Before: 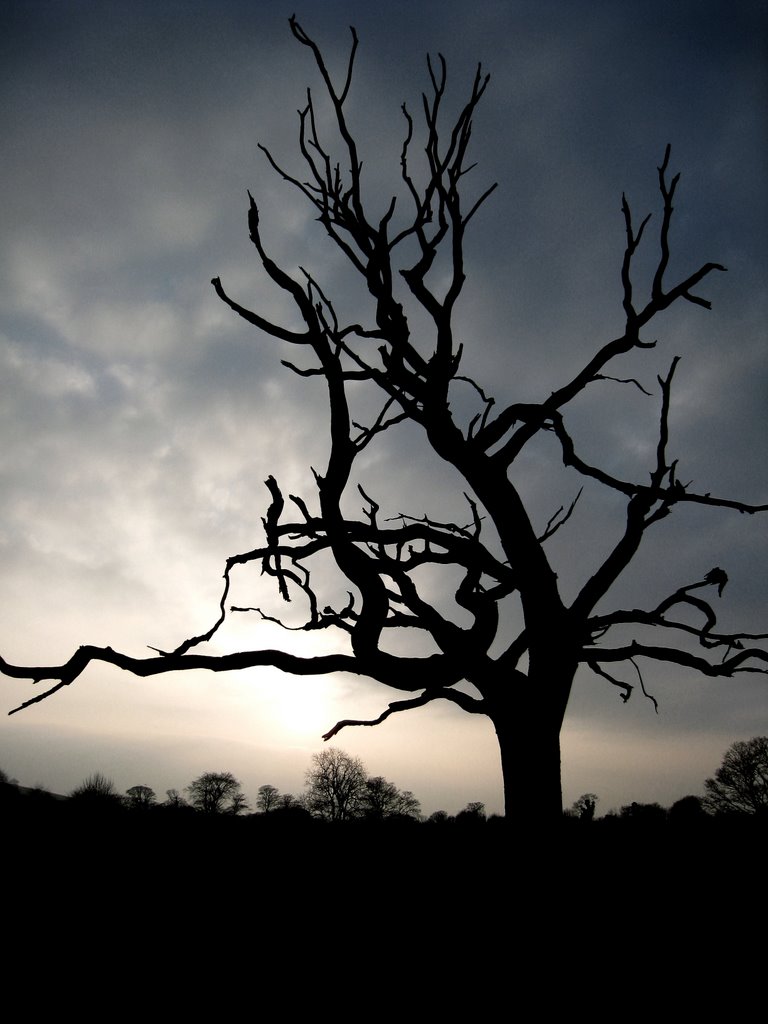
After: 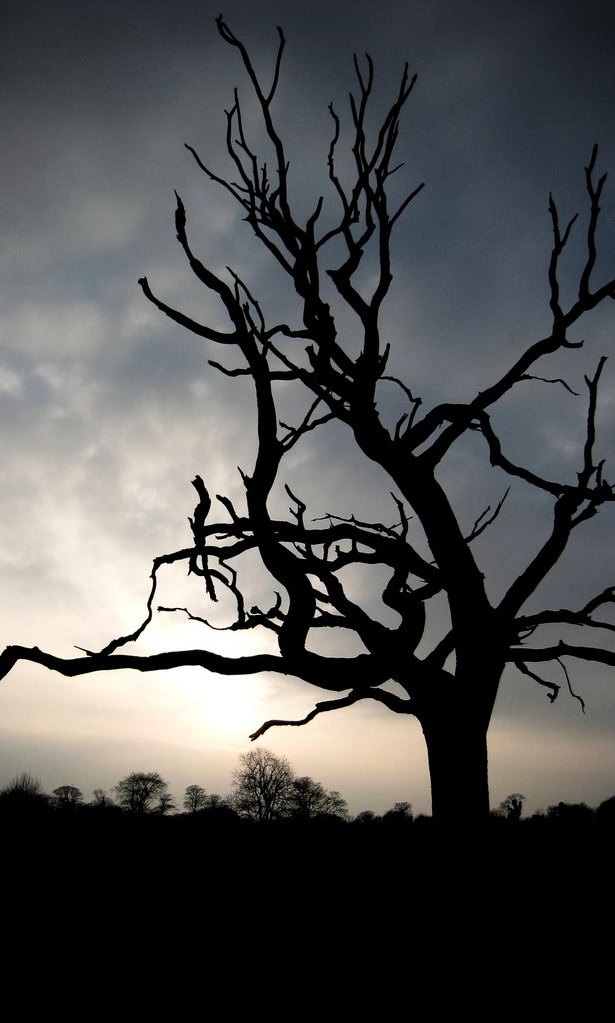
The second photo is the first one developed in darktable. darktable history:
color correction: saturation 1.1
crop and rotate: left 9.597%, right 10.195%
vignetting: fall-off start 67.15%, brightness -0.442, saturation -0.691, width/height ratio 1.011, unbound false
